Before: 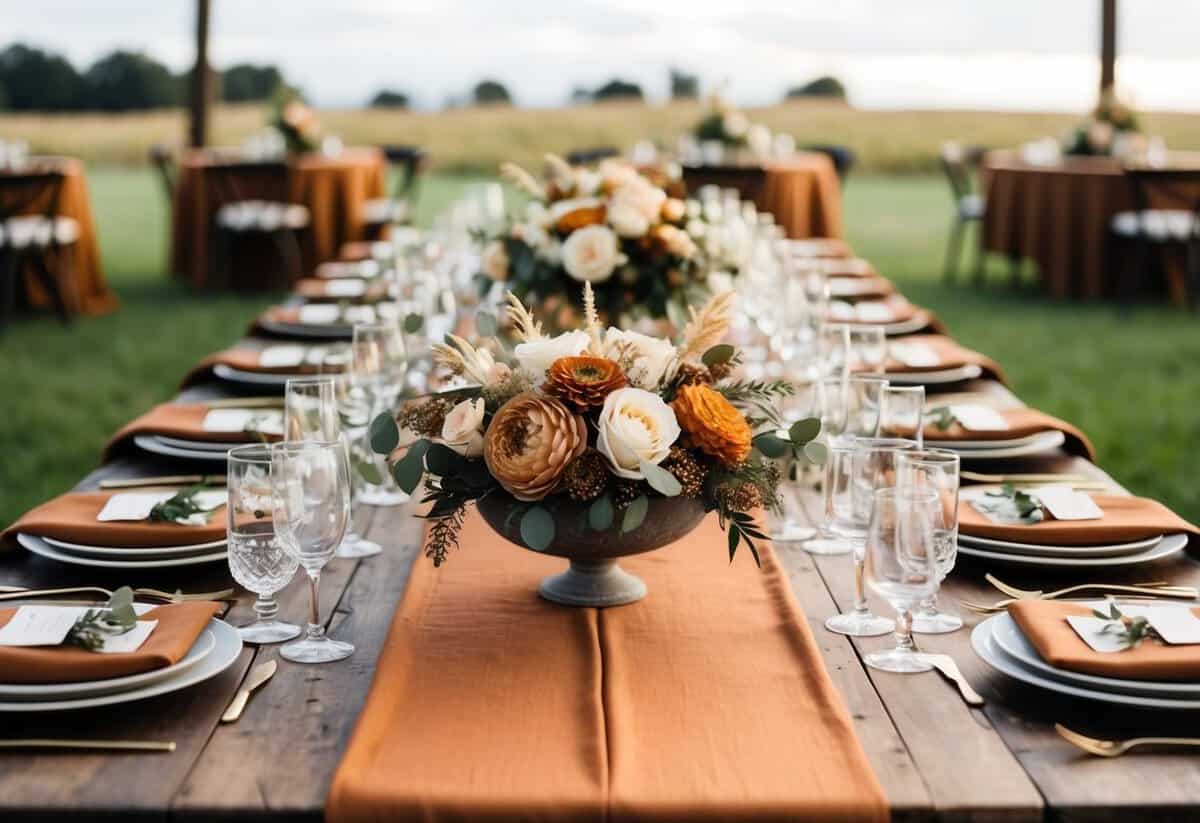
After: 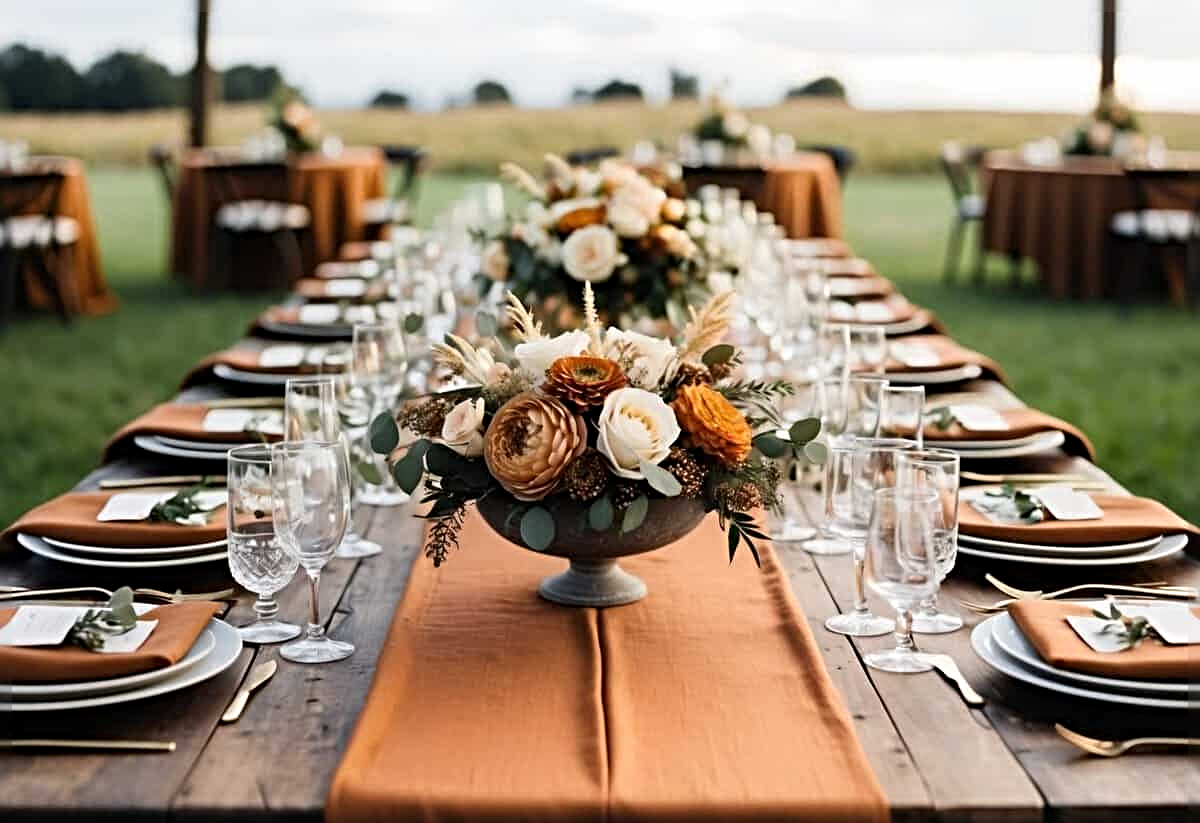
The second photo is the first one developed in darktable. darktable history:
sharpen: radius 4.854
